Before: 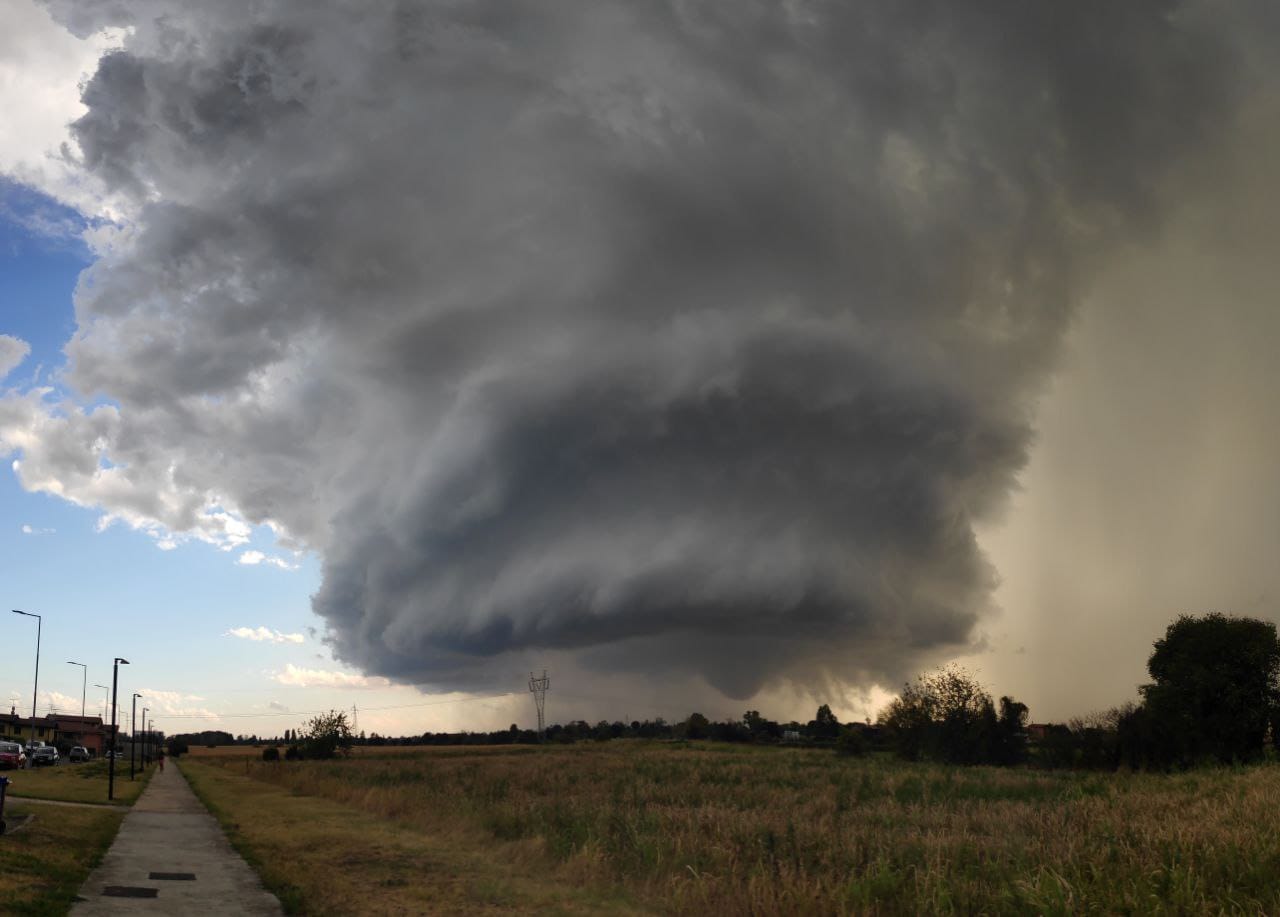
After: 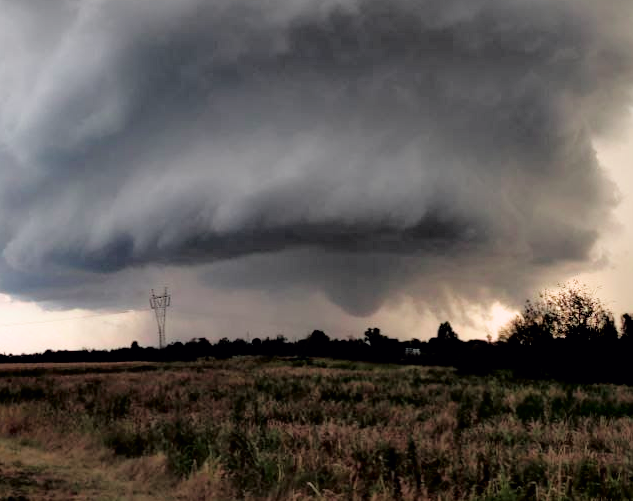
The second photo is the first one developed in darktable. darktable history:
exposure: black level correction 0, exposure 1 EV, compensate exposure bias true, compensate highlight preservation false
filmic rgb: black relative exposure -3.31 EV, white relative exposure 3.45 EV, hardness 2.36, contrast 1.103
crop: left 29.672%, top 41.786%, right 20.851%, bottom 3.487%
tone curve: curves: ch0 [(0, 0) (0.106, 0.041) (0.256, 0.197) (0.37, 0.336) (0.513, 0.481) (0.667, 0.629) (1, 1)]; ch1 [(0, 0) (0.502, 0.505) (0.553, 0.577) (1, 1)]; ch2 [(0, 0) (0.5, 0.495) (0.56, 0.544) (1, 1)], color space Lab, independent channels, preserve colors none
